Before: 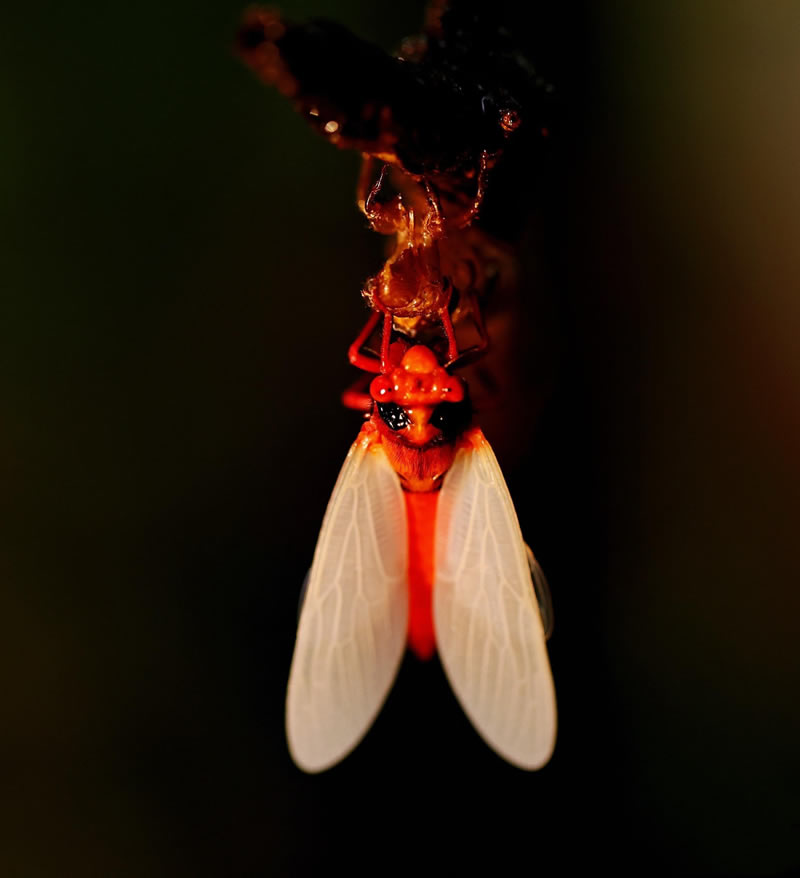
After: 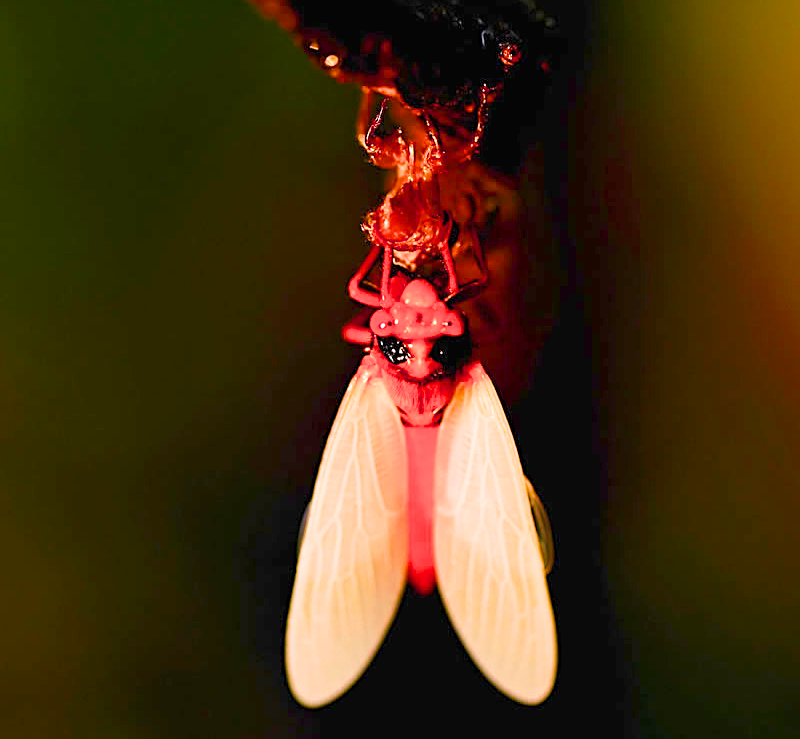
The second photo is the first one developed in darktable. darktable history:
sharpen: on, module defaults
exposure: black level correction 0, exposure 1.689 EV, compensate exposure bias true, compensate highlight preservation false
crop: top 7.601%, bottom 8.218%
color balance rgb: perceptual saturation grading › global saturation 36.889%, perceptual saturation grading › shadows 35.868%, contrast -19.939%
filmic rgb: black relative exposure -14.22 EV, white relative exposure 3.37 EV, hardness 7.92, contrast 0.99, color science v6 (2022)
